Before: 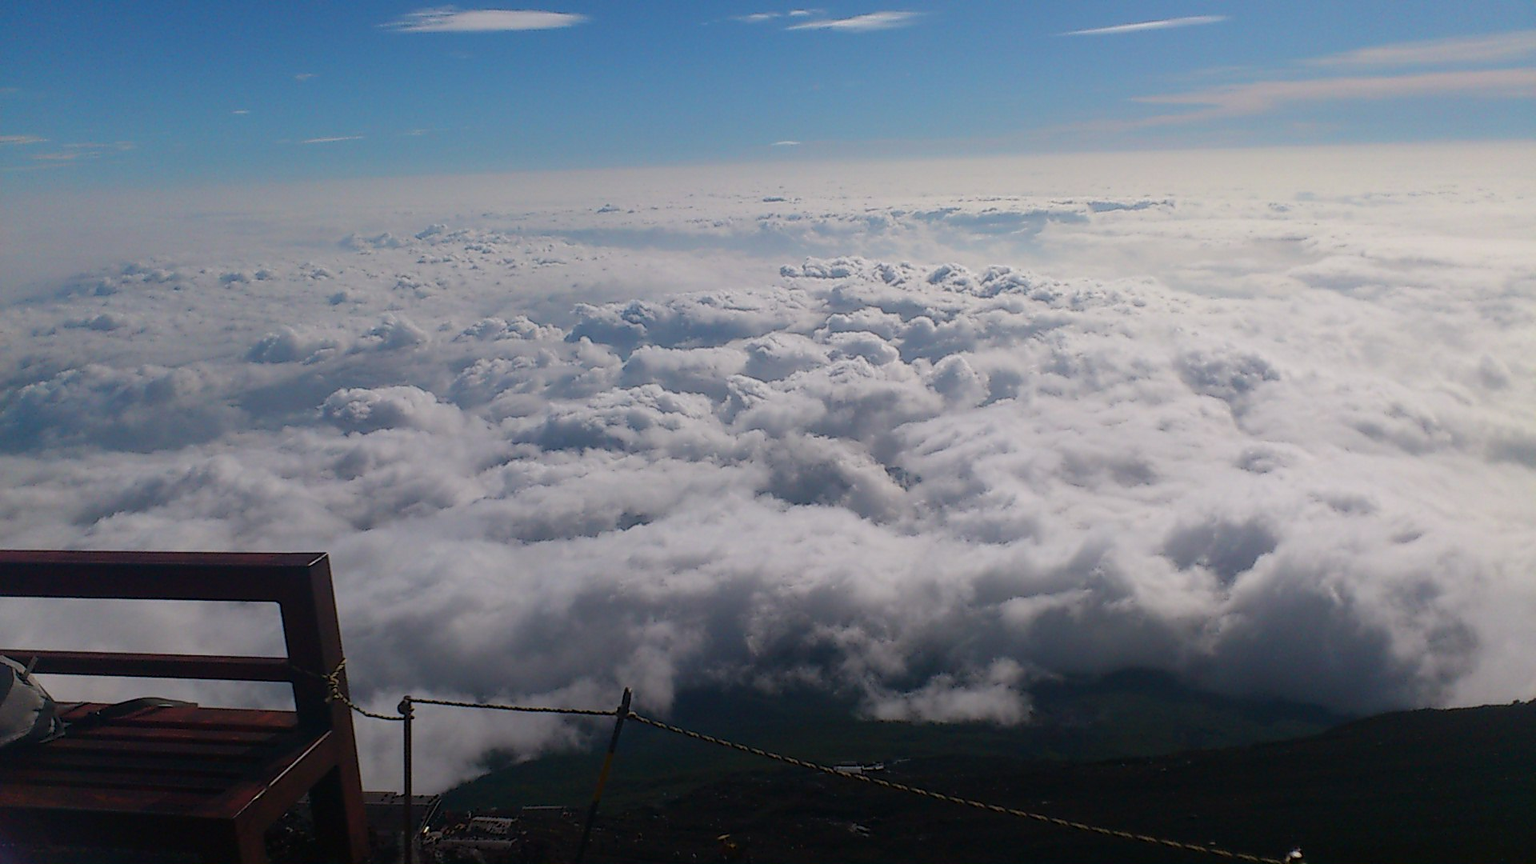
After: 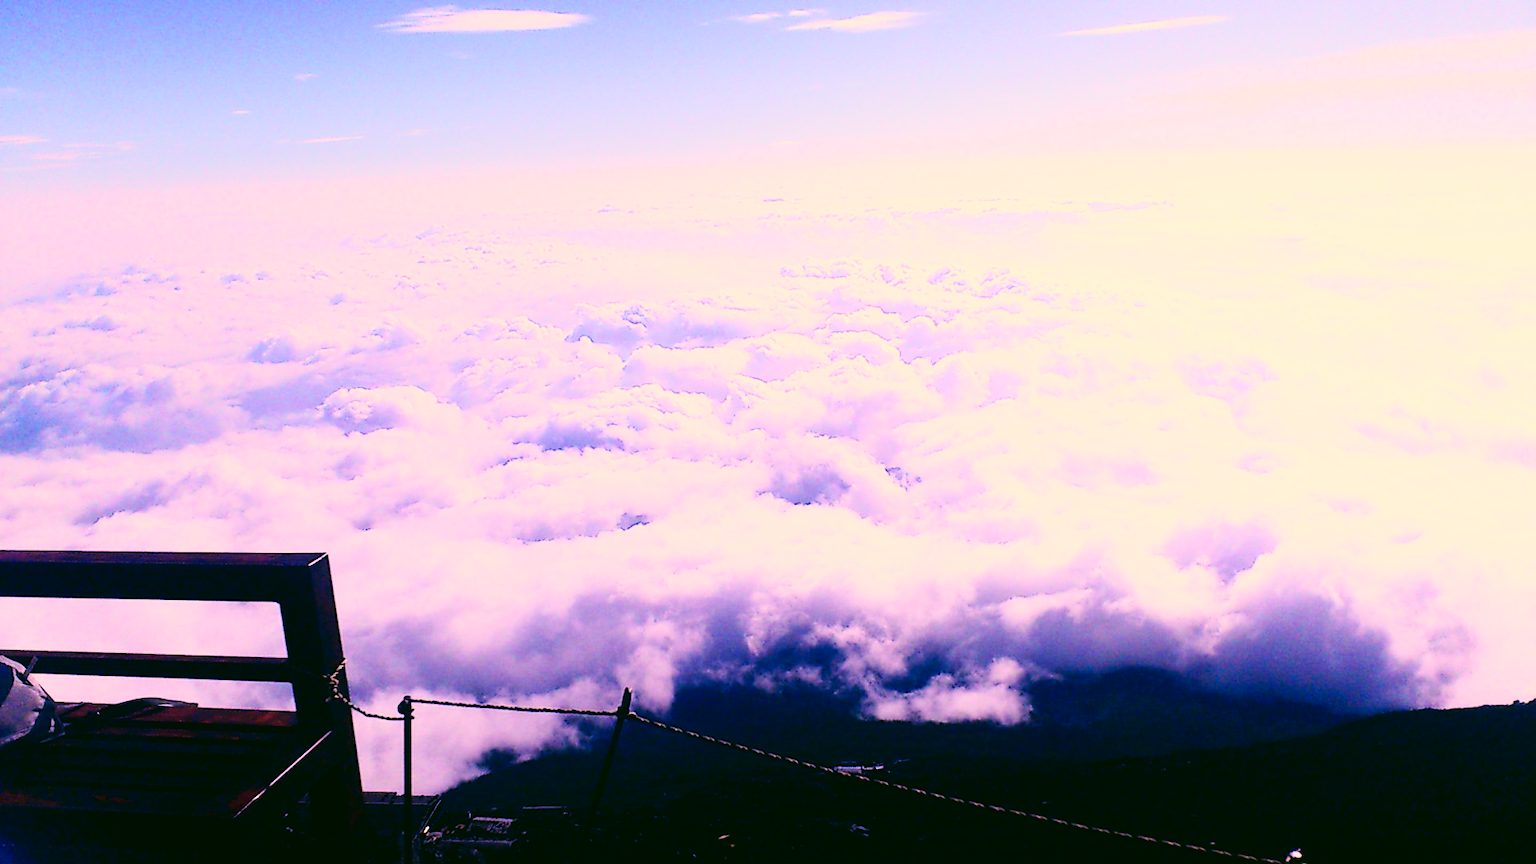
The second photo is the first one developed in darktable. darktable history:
tone curve: curves: ch0 [(0, 0.01) (0.052, 0.045) (0.136, 0.133) (0.29, 0.332) (0.453, 0.531) (0.676, 0.751) (0.89, 0.919) (1, 1)]; ch1 [(0, 0) (0.094, 0.081) (0.285, 0.299) (0.385, 0.403) (0.446, 0.443) (0.495, 0.496) (0.544, 0.552) (0.589, 0.612) (0.722, 0.728) (1, 1)]; ch2 [(0, 0) (0.257, 0.217) (0.43, 0.421) (0.498, 0.507) (0.531, 0.544) (0.56, 0.579) (0.625, 0.642) (1, 1)], color space Lab, independent channels, preserve colors none
color correction: highlights a* 5.3, highlights b* 24.26, shadows a* -15.58, shadows b* 4.02
base curve: curves: ch0 [(0, 0) (0, 0) (0.002, 0.001) (0.008, 0.003) (0.019, 0.011) (0.037, 0.037) (0.064, 0.11) (0.102, 0.232) (0.152, 0.379) (0.216, 0.524) (0.296, 0.665) (0.394, 0.789) (0.512, 0.881) (0.651, 0.945) (0.813, 0.986) (1, 1)], preserve colors none
color calibration: output R [1.107, -0.012, -0.003, 0], output B [0, 0, 1.308, 0], illuminant custom, x 0.389, y 0.387, temperature 3838.64 K
shadows and highlights: shadows 0, highlights 40
